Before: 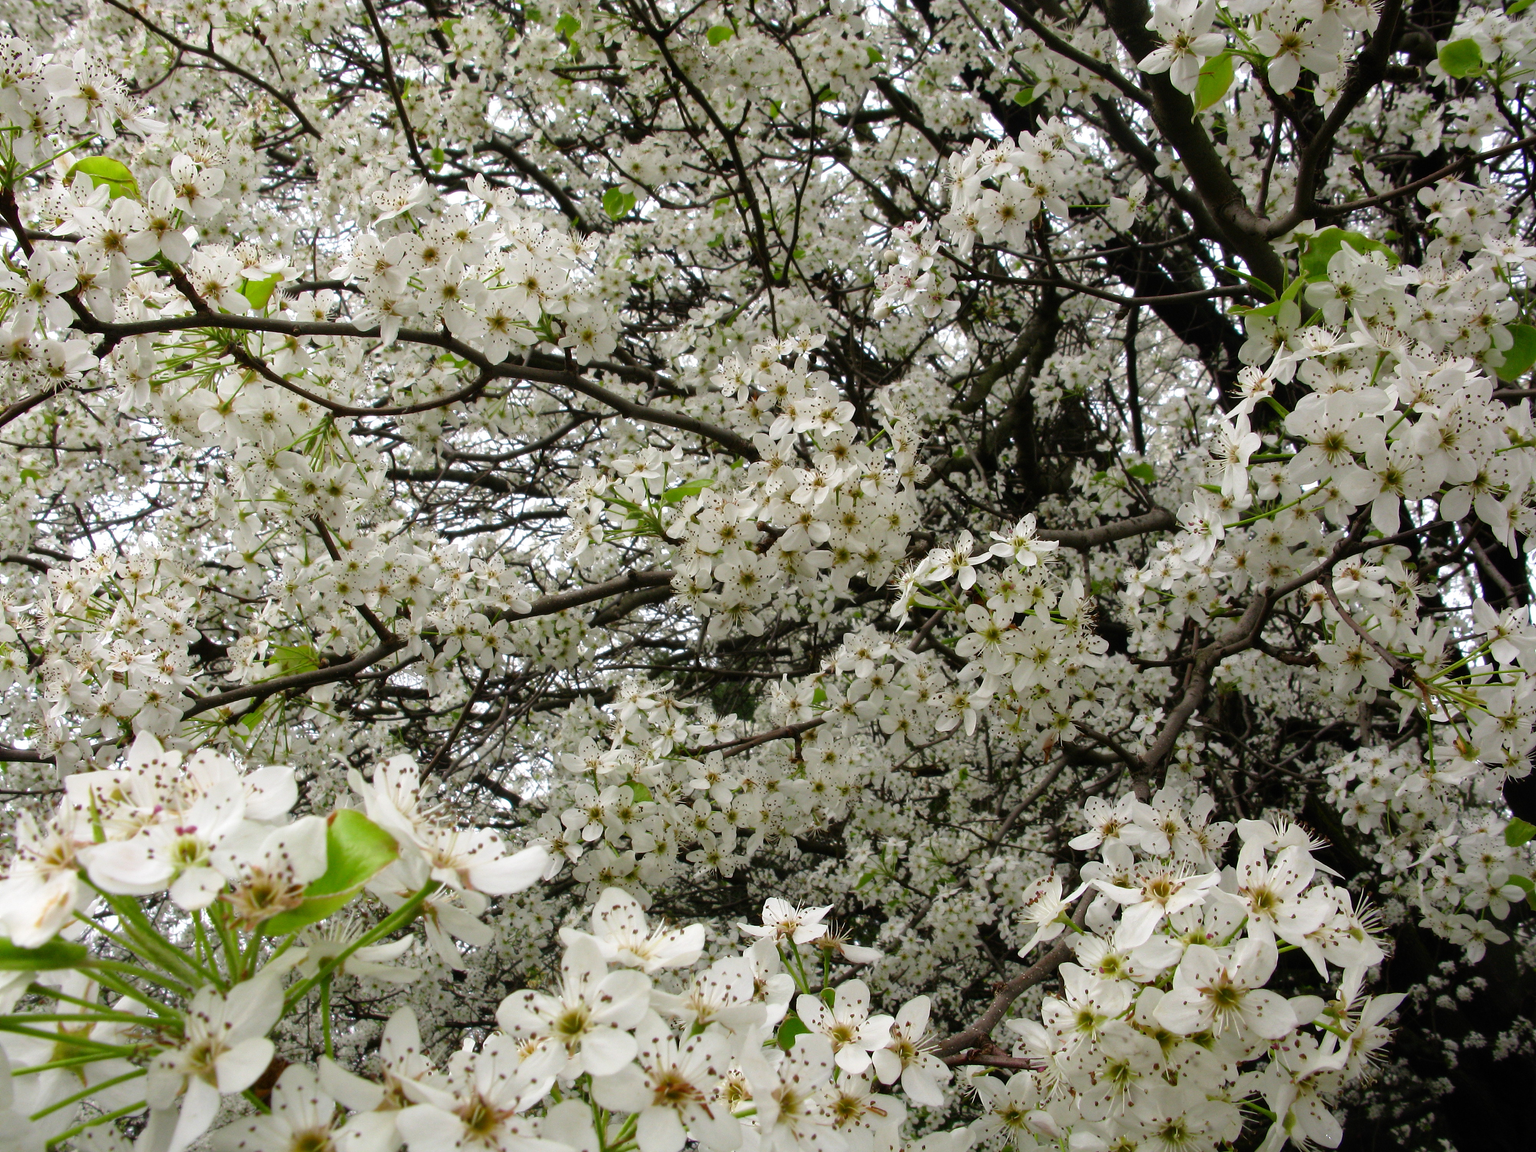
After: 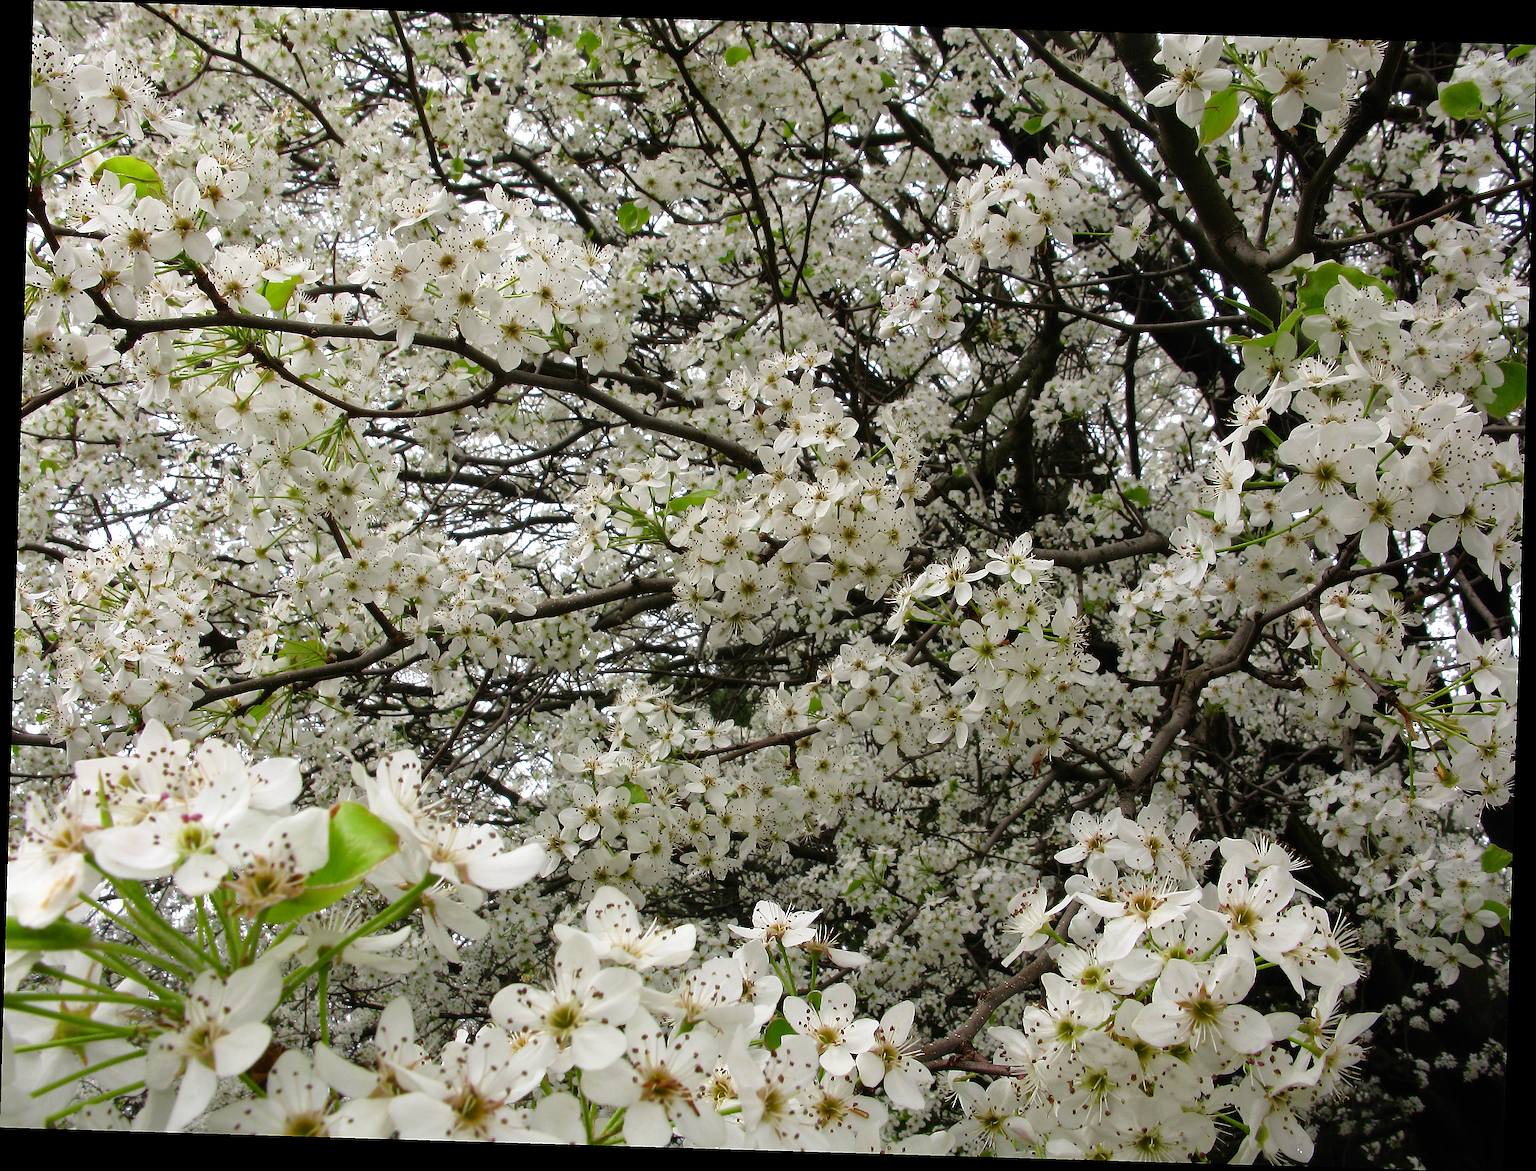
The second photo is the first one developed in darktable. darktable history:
rotate and perspective: rotation 1.72°, automatic cropping off
sharpen: radius 1.4, amount 1.25, threshold 0.7
